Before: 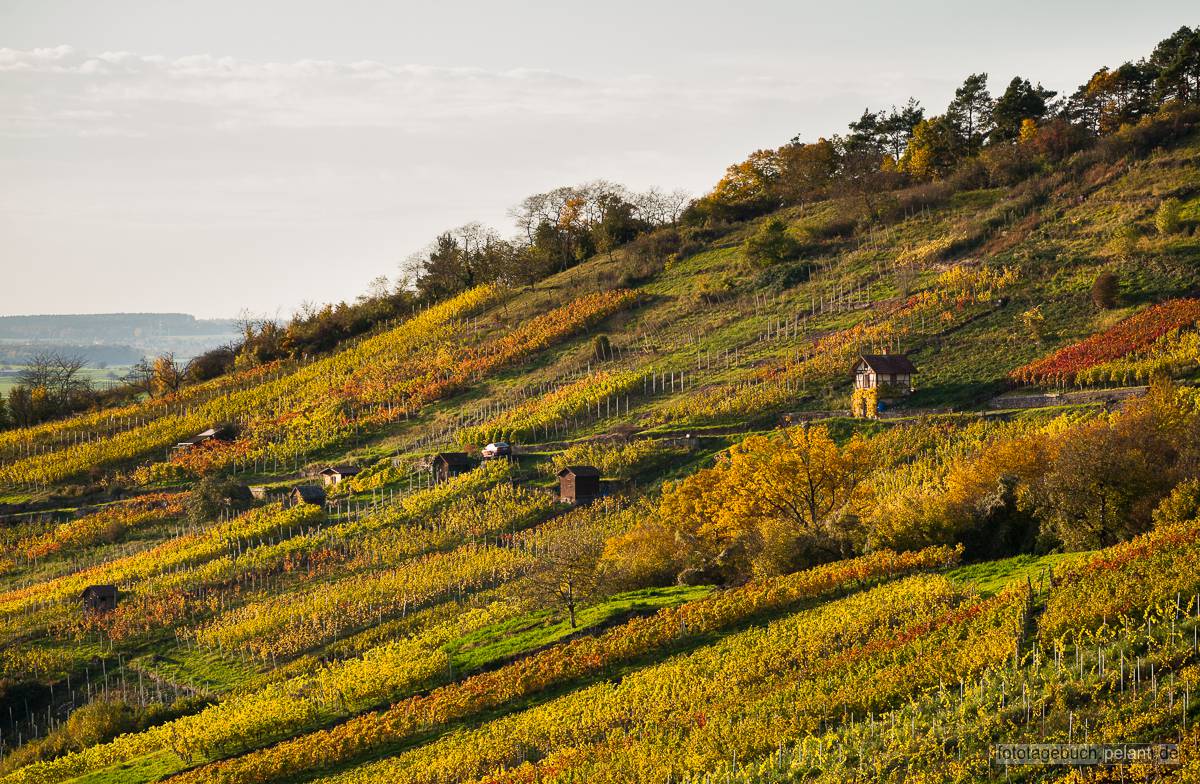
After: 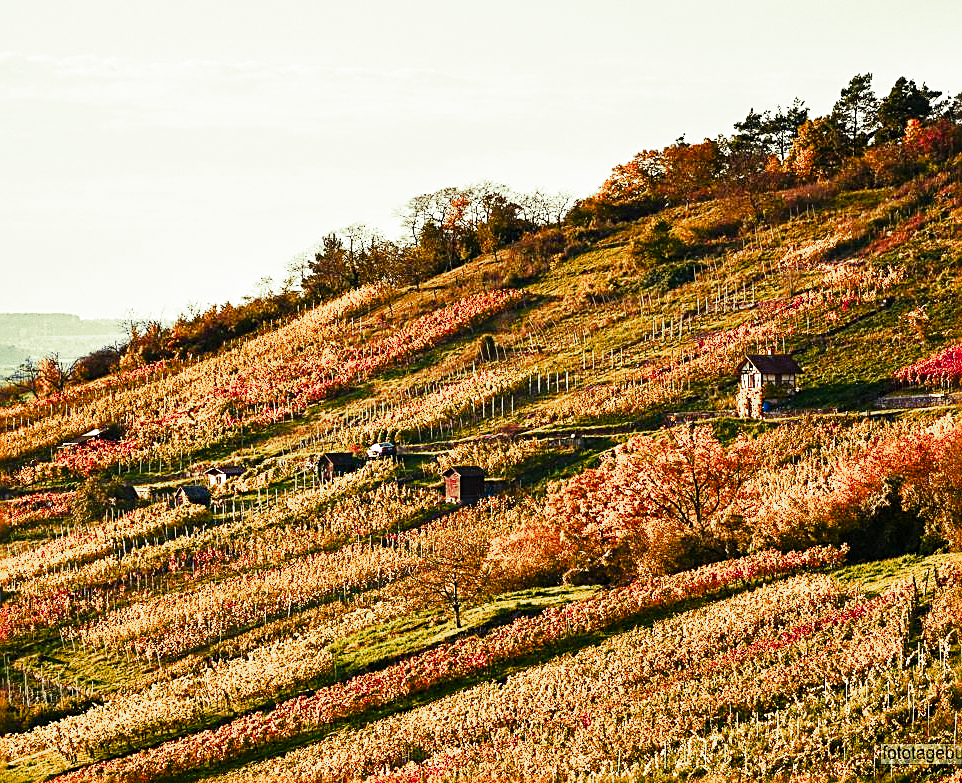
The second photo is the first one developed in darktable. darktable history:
split-toning: shadows › hue 290.82°, shadows › saturation 0.34, highlights › saturation 0.38, balance 0, compress 50%
grain: coarseness 0.47 ISO
base curve: curves: ch0 [(0, 0) (0.032, 0.025) (0.121, 0.166) (0.206, 0.329) (0.605, 0.79) (1, 1)], preserve colors none
sharpen: radius 2.531, amount 0.628
crop and rotate: left 9.597%, right 10.195%
color zones: curves: ch1 [(0.235, 0.558) (0.75, 0.5)]; ch2 [(0.25, 0.462) (0.749, 0.457)], mix 40.67%
color balance rgb: linear chroma grading › shadows 32%, linear chroma grading › global chroma -2%, linear chroma grading › mid-tones 4%, perceptual saturation grading › global saturation -2%, perceptual saturation grading › highlights -8%, perceptual saturation grading › mid-tones 8%, perceptual saturation grading › shadows 4%, perceptual brilliance grading › highlights 8%, perceptual brilliance grading › mid-tones 4%, perceptual brilliance grading › shadows 2%, global vibrance 16%, saturation formula JzAzBz (2021)
